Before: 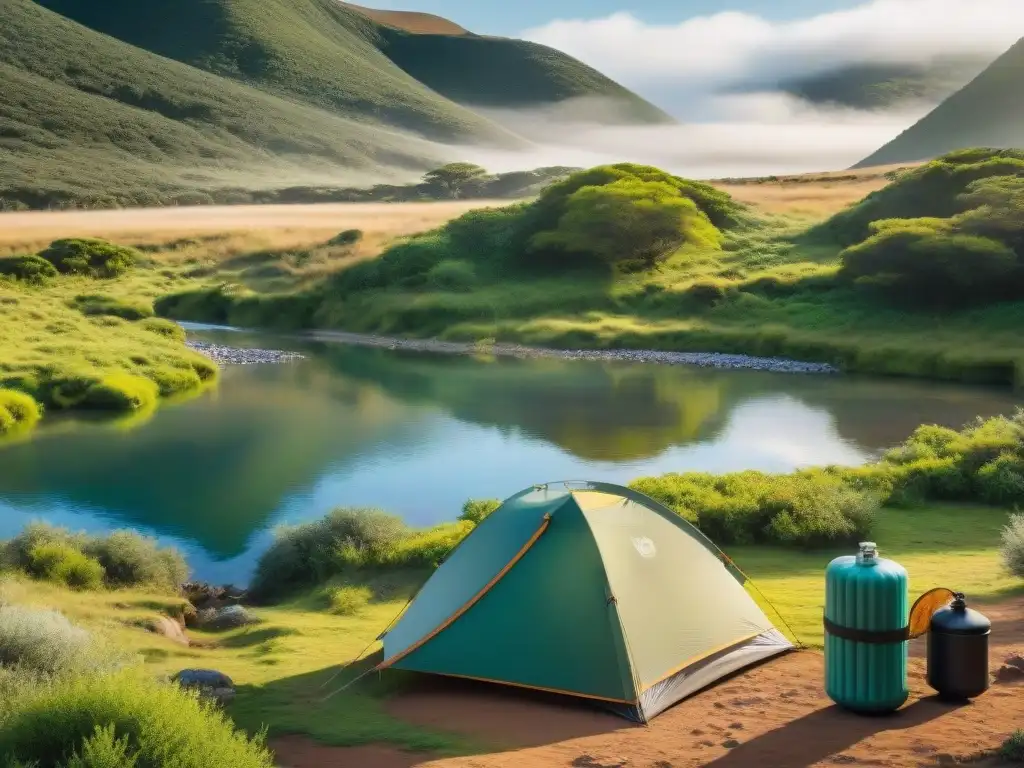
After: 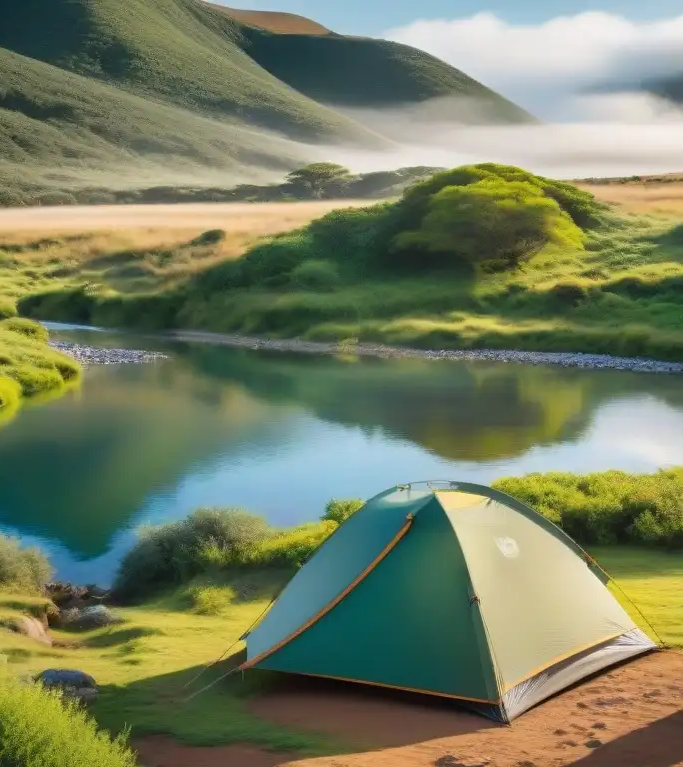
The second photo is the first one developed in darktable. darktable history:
crop and rotate: left 13.425%, right 19.868%
